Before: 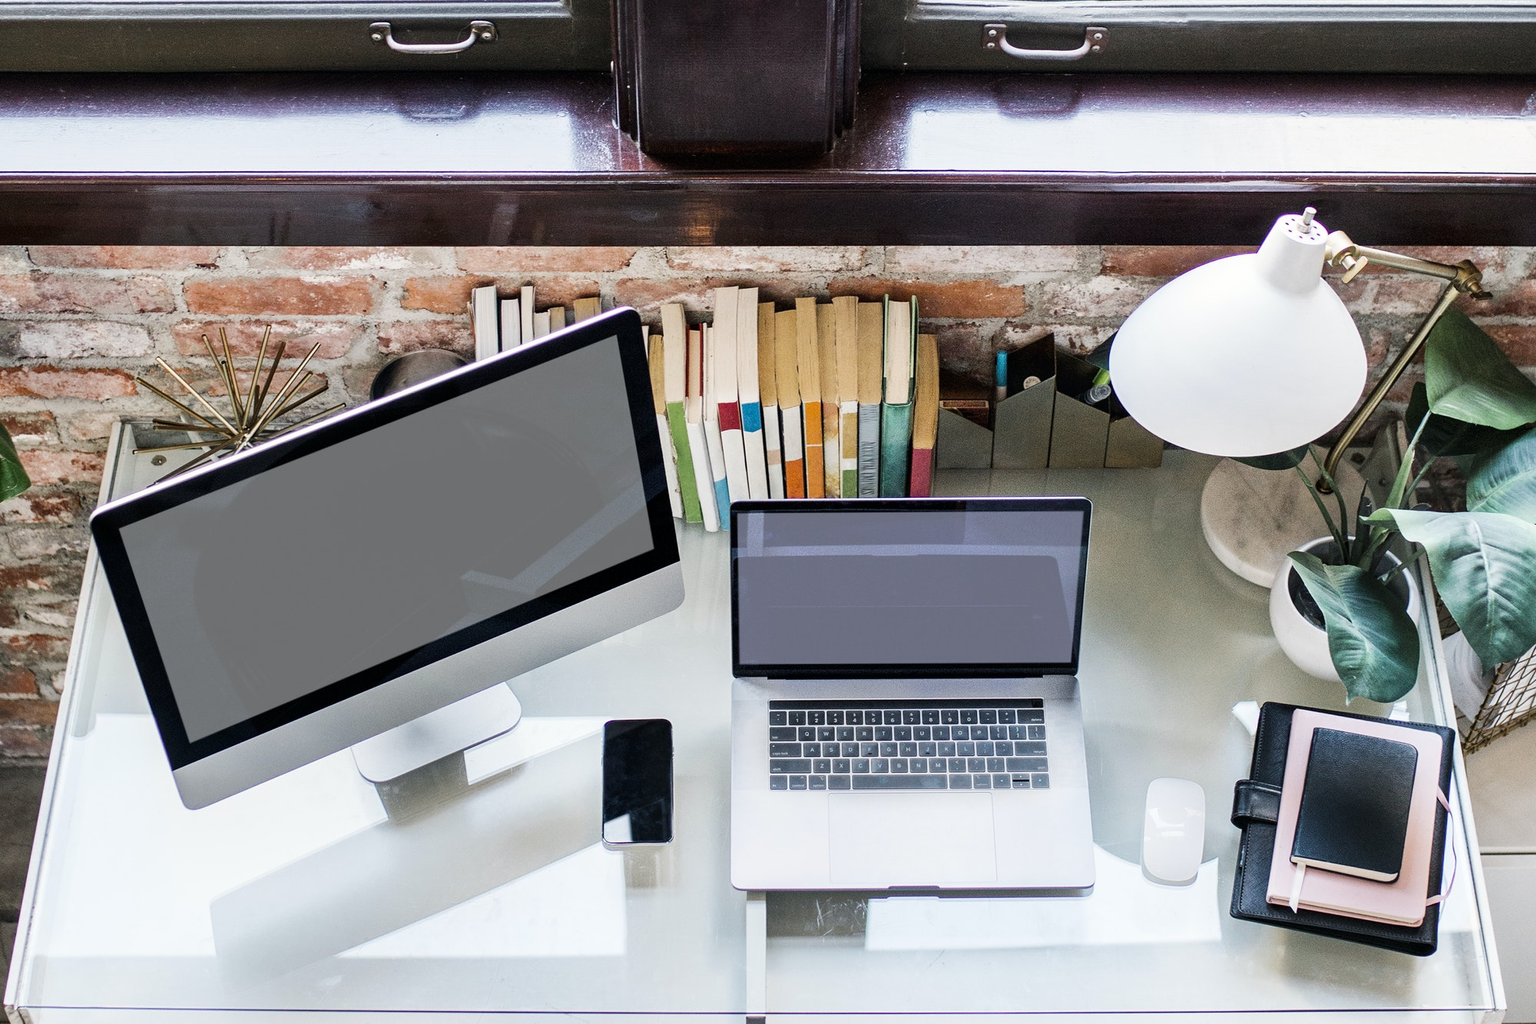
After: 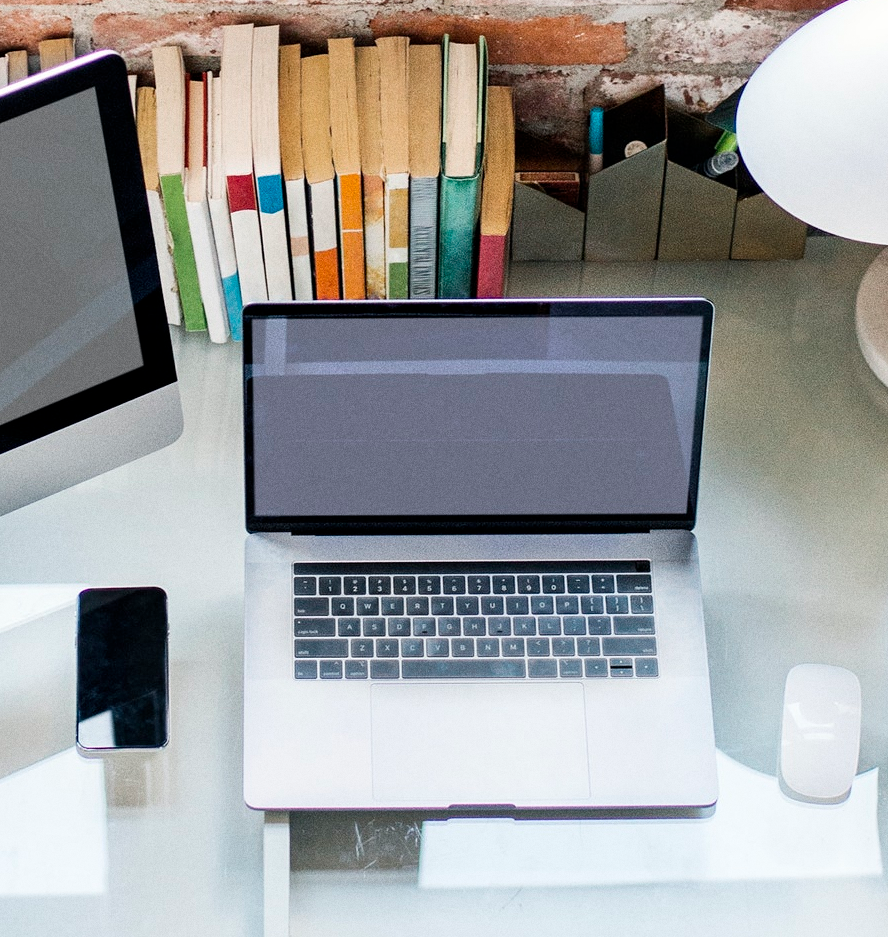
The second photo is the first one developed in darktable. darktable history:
crop: left 35.432%, top 26.233%, right 20.145%, bottom 3.432%
grain: on, module defaults
